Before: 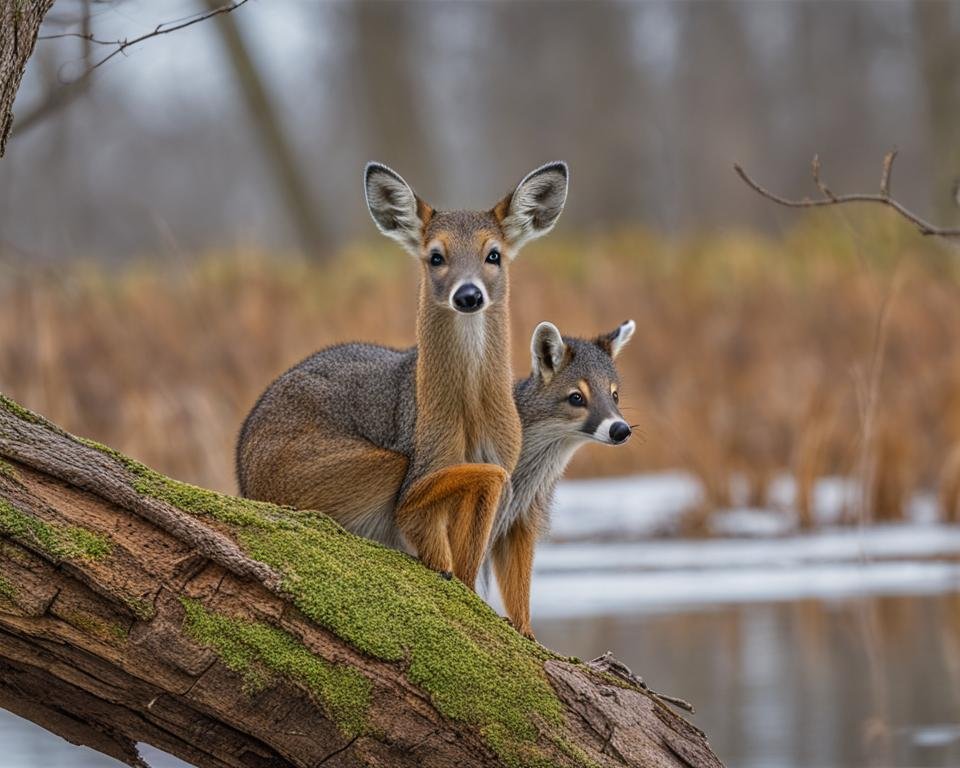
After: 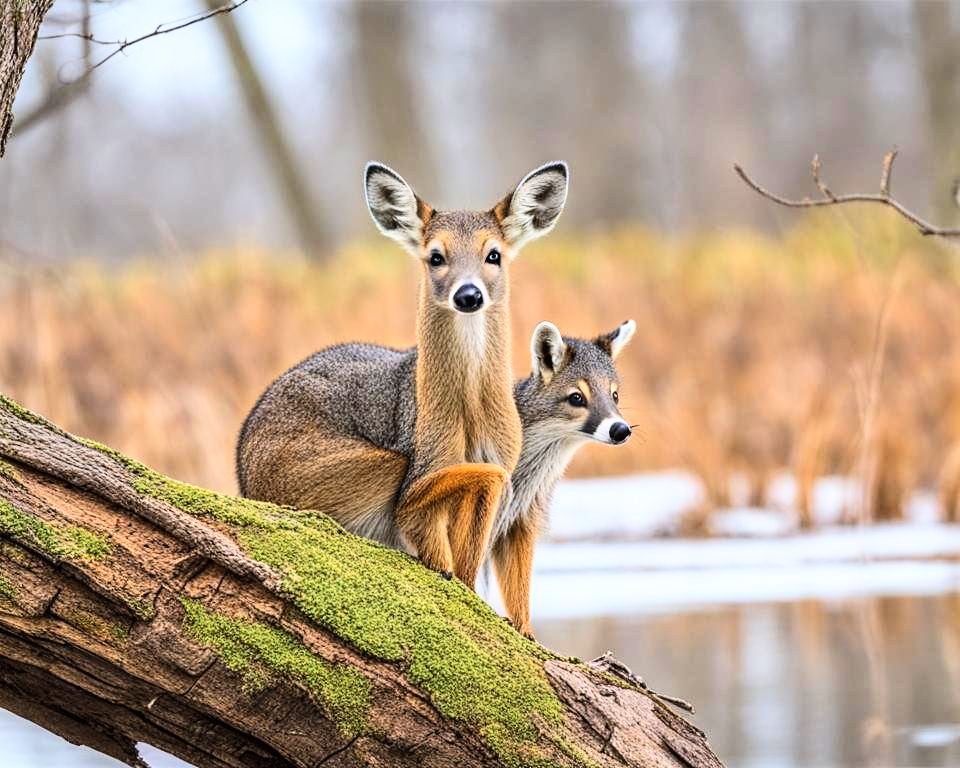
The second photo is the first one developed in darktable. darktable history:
base curve: curves: ch0 [(0, 0) (0.007, 0.004) (0.027, 0.03) (0.046, 0.07) (0.207, 0.54) (0.442, 0.872) (0.673, 0.972) (1, 1)]
velvia: strength 10.03%
